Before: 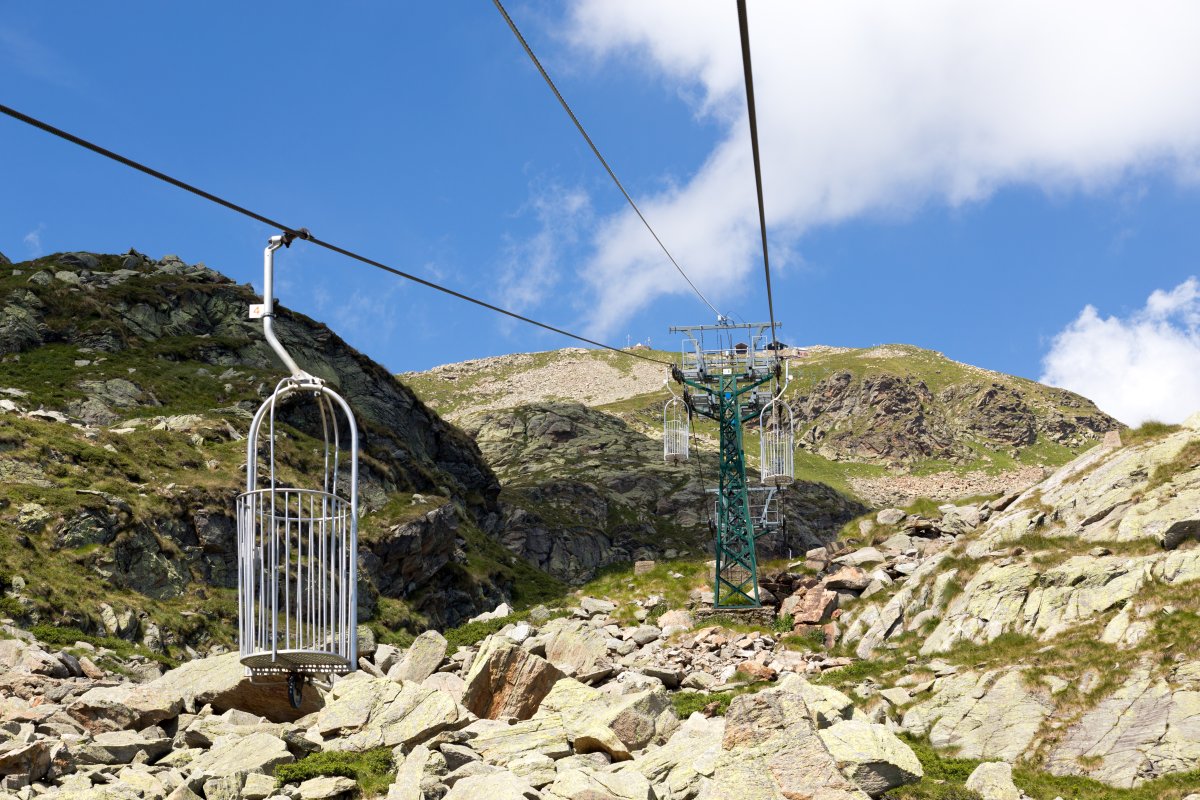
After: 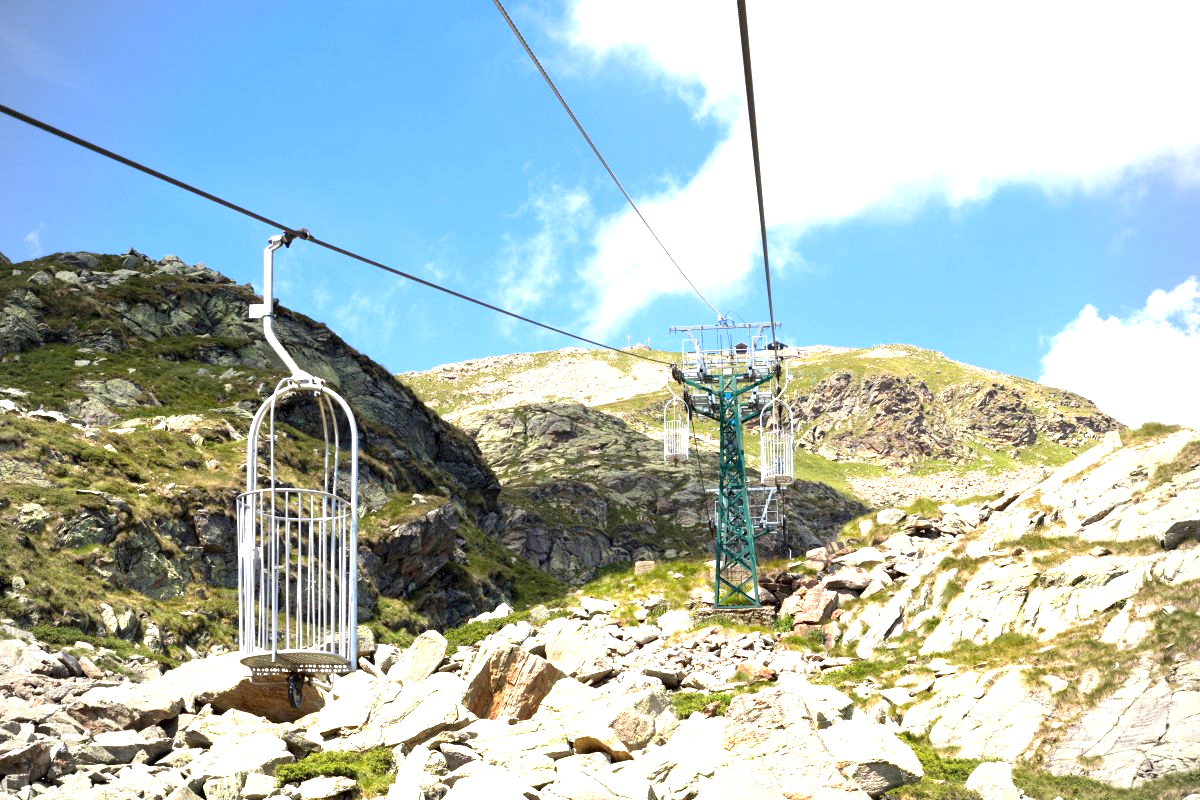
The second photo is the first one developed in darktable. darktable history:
vignetting: on, module defaults
exposure: black level correction 0, exposure 1.2 EV, compensate exposure bias true, compensate highlight preservation false
